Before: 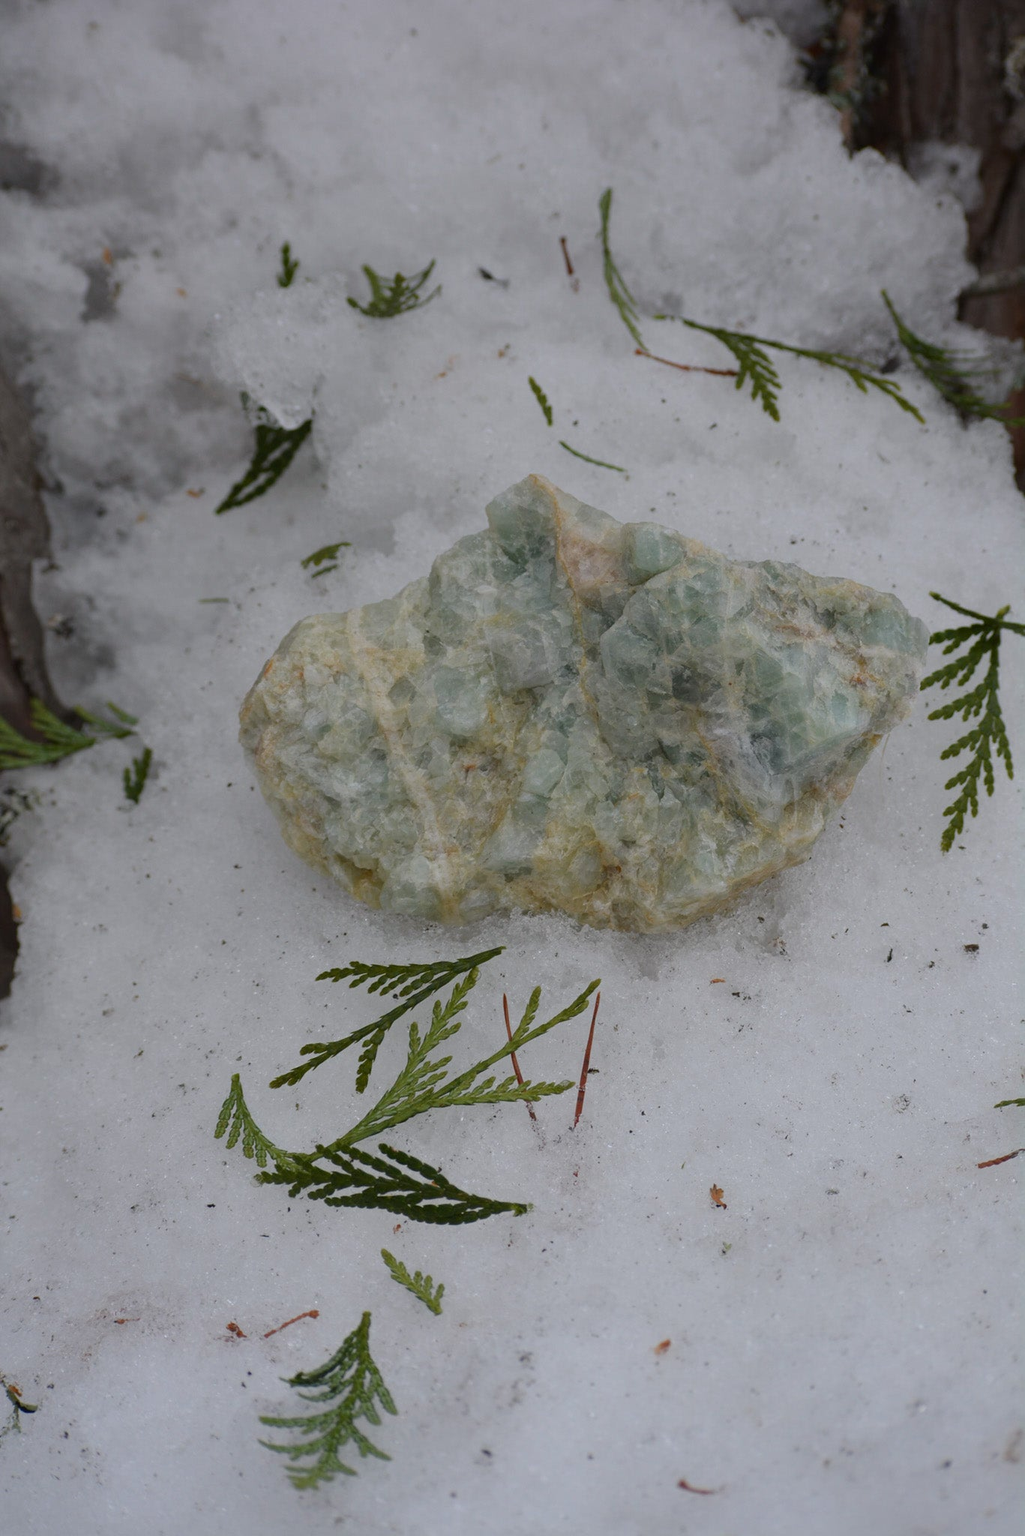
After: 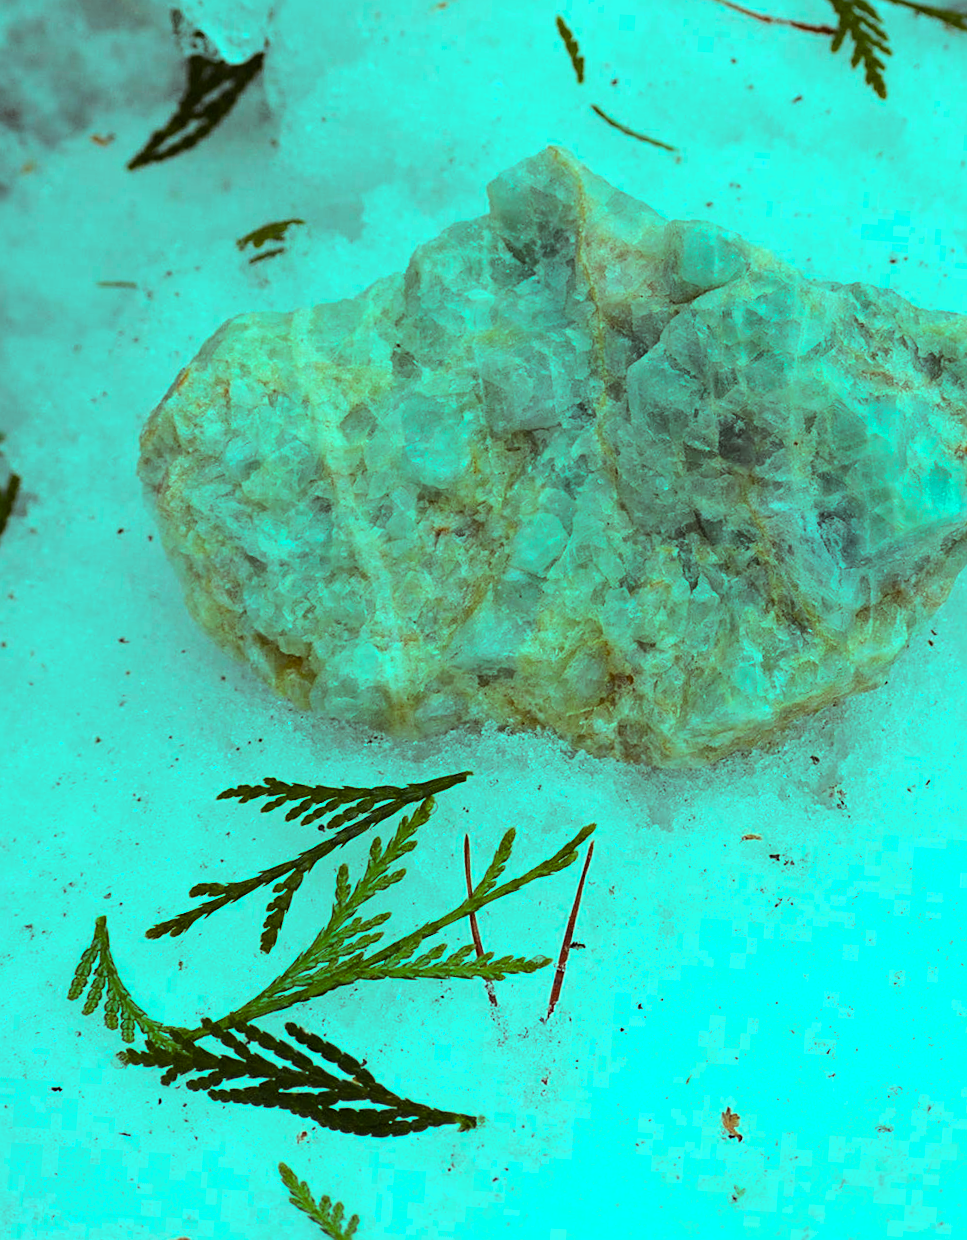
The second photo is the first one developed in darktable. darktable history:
levels: mode automatic, levels [0, 0.618, 1]
sharpen: on, module defaults
crop and rotate: angle -4.01°, left 9.845%, top 21.232%, right 12.097%, bottom 11.977%
color balance rgb: power › chroma 0.319%, power › hue 22.32°, highlights gain › luminance 19.726%, highlights gain › chroma 13.166%, highlights gain › hue 171.85°, linear chroma grading › global chroma 0.586%, perceptual saturation grading › global saturation 15.088%, perceptual brilliance grading › highlights 6.599%, perceptual brilliance grading › mid-tones 17.071%, perceptual brilliance grading › shadows -5.334%, global vibrance 9.482%, contrast 14.839%, saturation formula JzAzBz (2021)
exposure: black level correction 0, exposure 0.392 EV, compensate highlight preservation false
